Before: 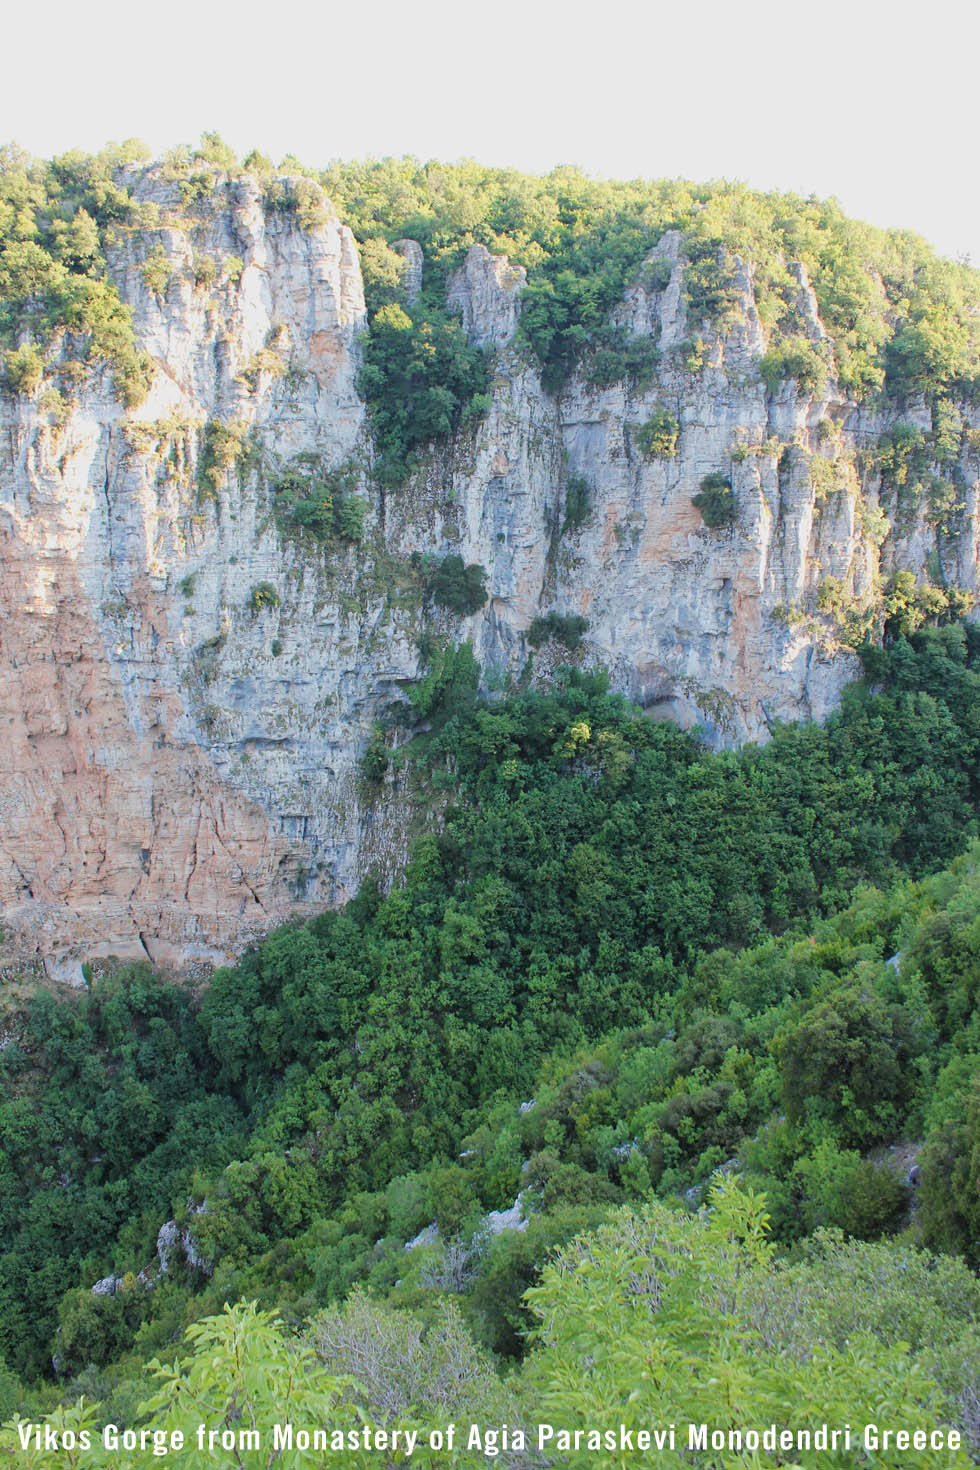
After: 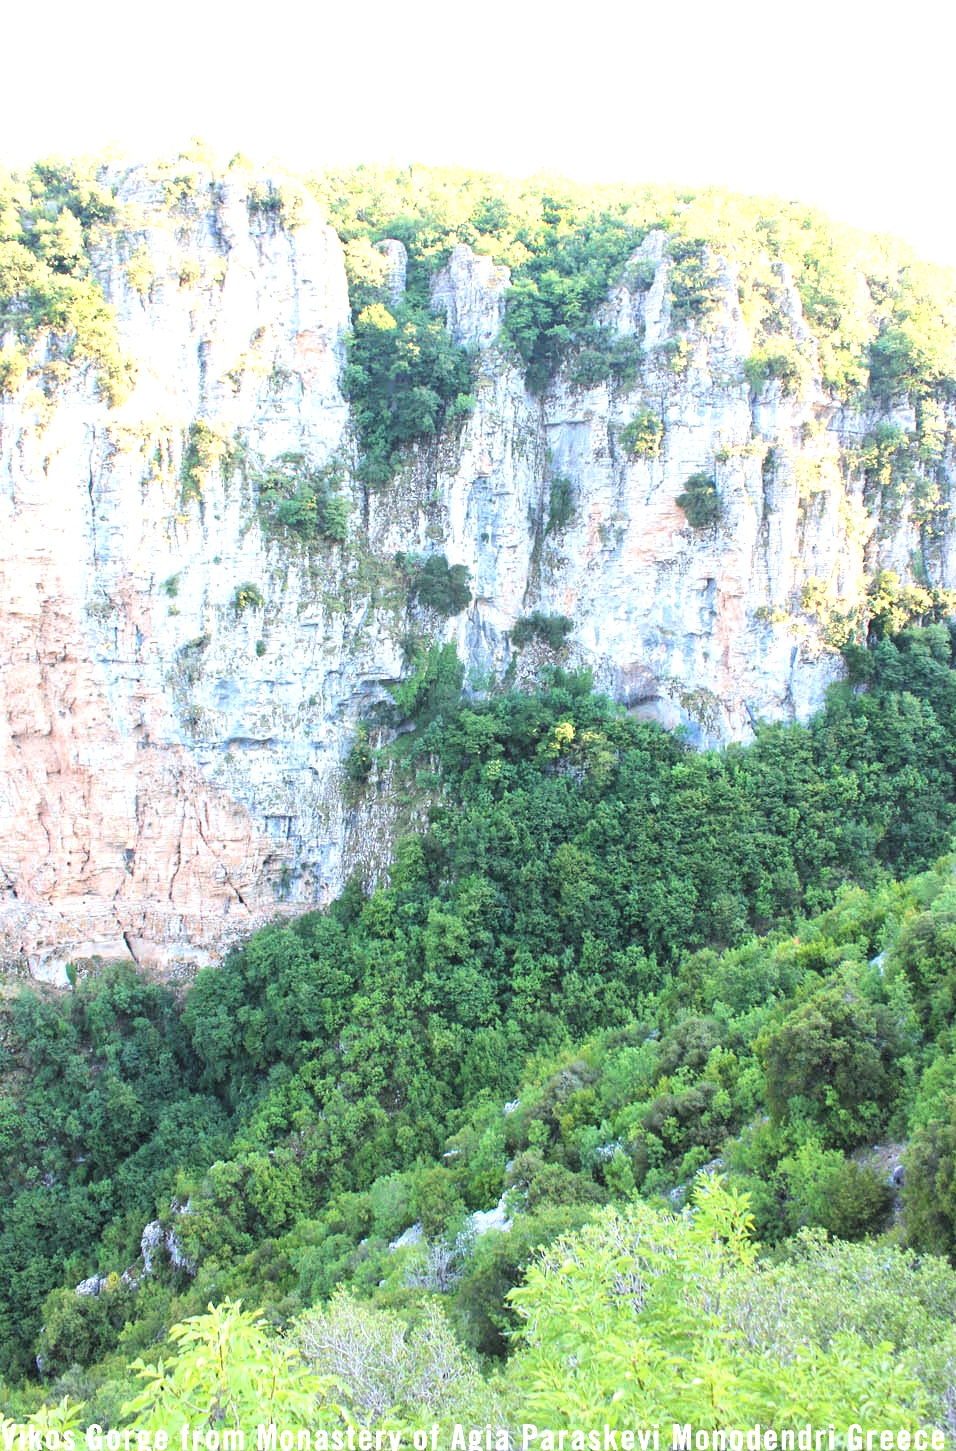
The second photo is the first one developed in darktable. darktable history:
exposure: black level correction 0, exposure 1.2 EV, compensate highlight preservation false
crop and rotate: left 1.774%, right 0.633%, bottom 1.28%
